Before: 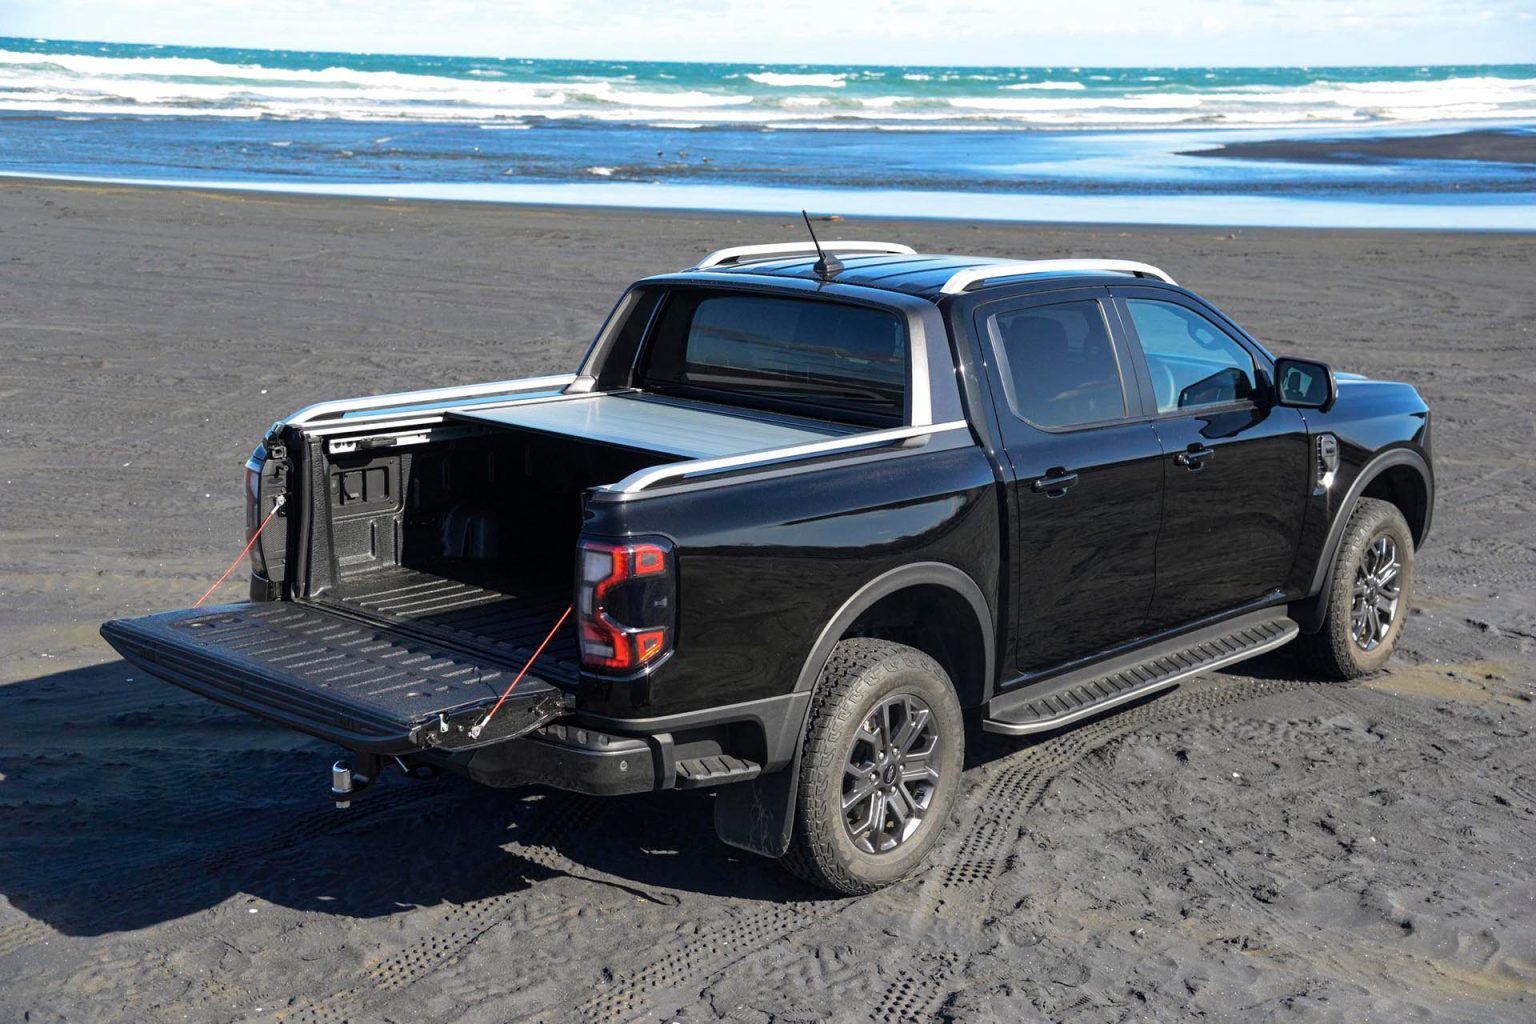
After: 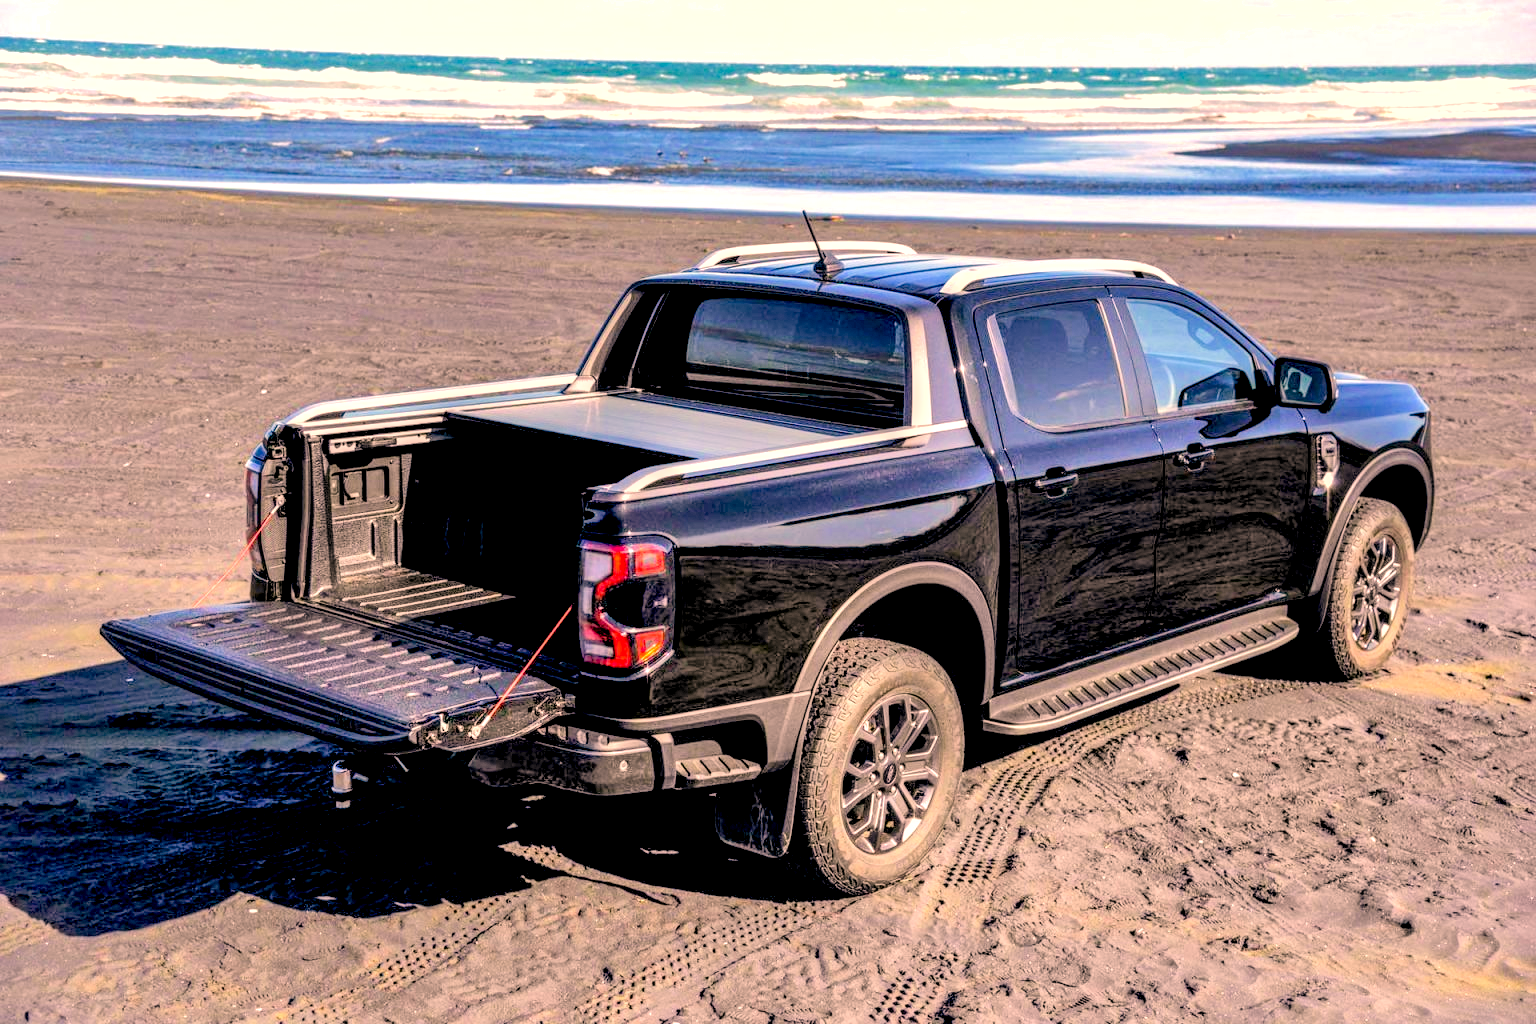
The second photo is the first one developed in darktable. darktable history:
contrast brightness saturation: brightness 0.145
color correction: highlights a* 20.39, highlights b* 19.86
local contrast: highlights 16%, detail 188%
shadows and highlights: on, module defaults
color balance rgb: shadows lift › luminance -20.386%, global offset › luminance -0.837%, linear chroma grading › global chroma 8.781%, perceptual saturation grading › global saturation 20%, perceptual saturation grading › highlights -25.795%, perceptual saturation grading › shadows 25.831%, global vibrance 5.485%, contrast 2.618%
tone equalizer: -7 EV 0.164 EV, -6 EV 0.585 EV, -5 EV 1.17 EV, -4 EV 1.3 EV, -3 EV 1.17 EV, -2 EV 0.6 EV, -1 EV 0.146 EV, edges refinement/feathering 500, mask exposure compensation -1.57 EV, preserve details no
